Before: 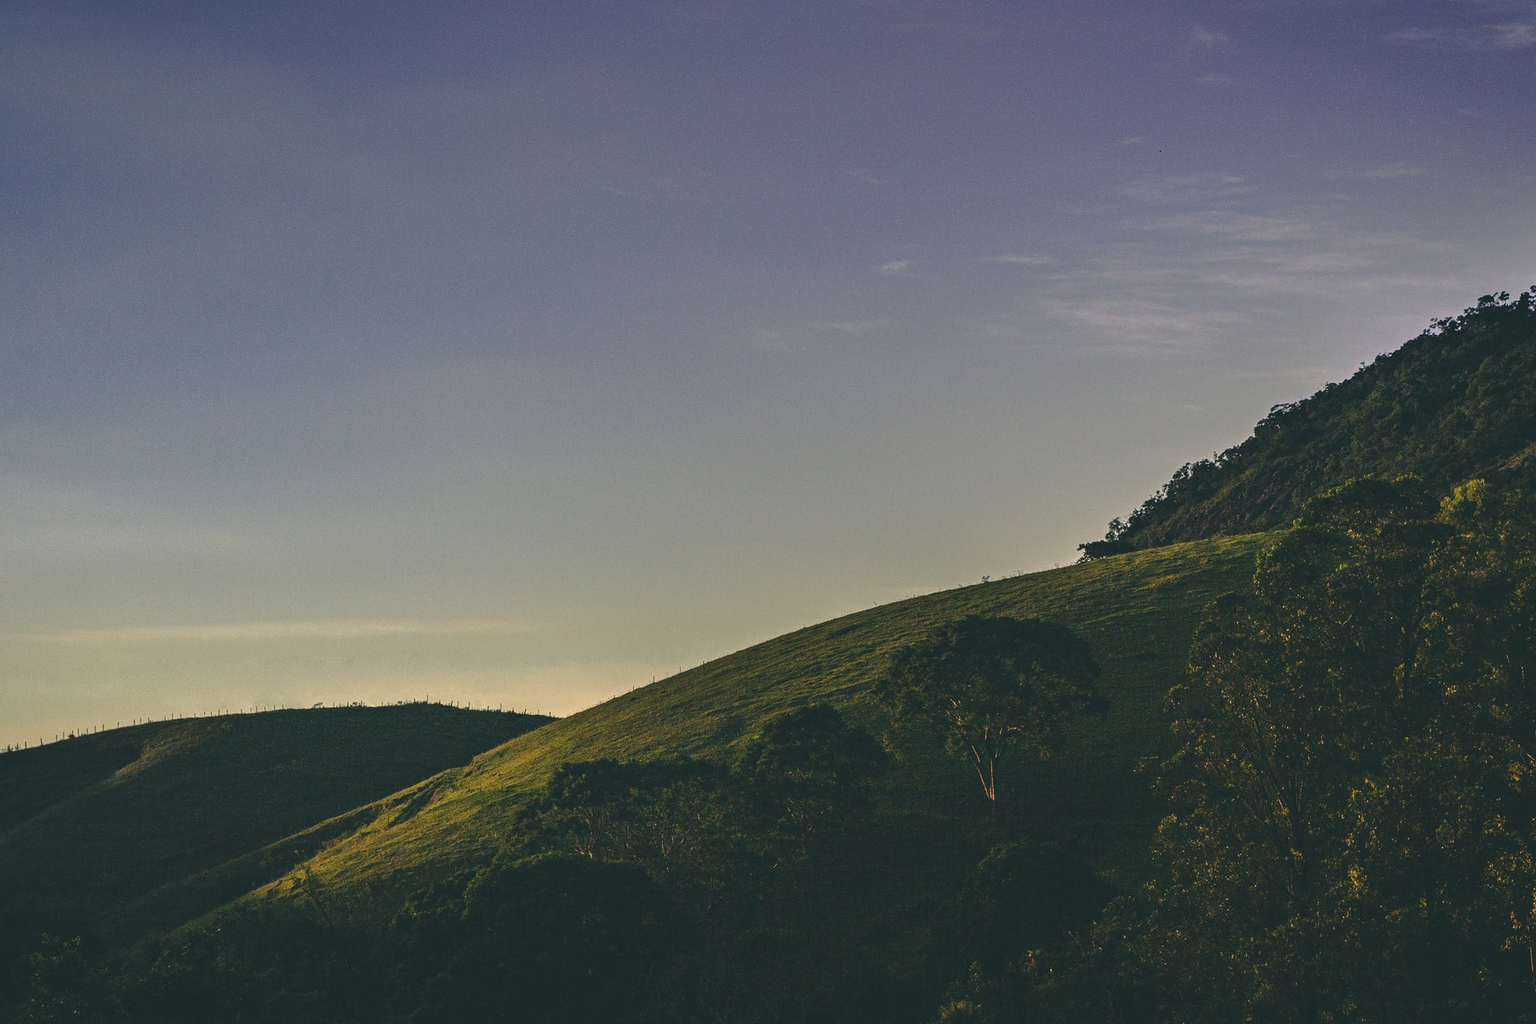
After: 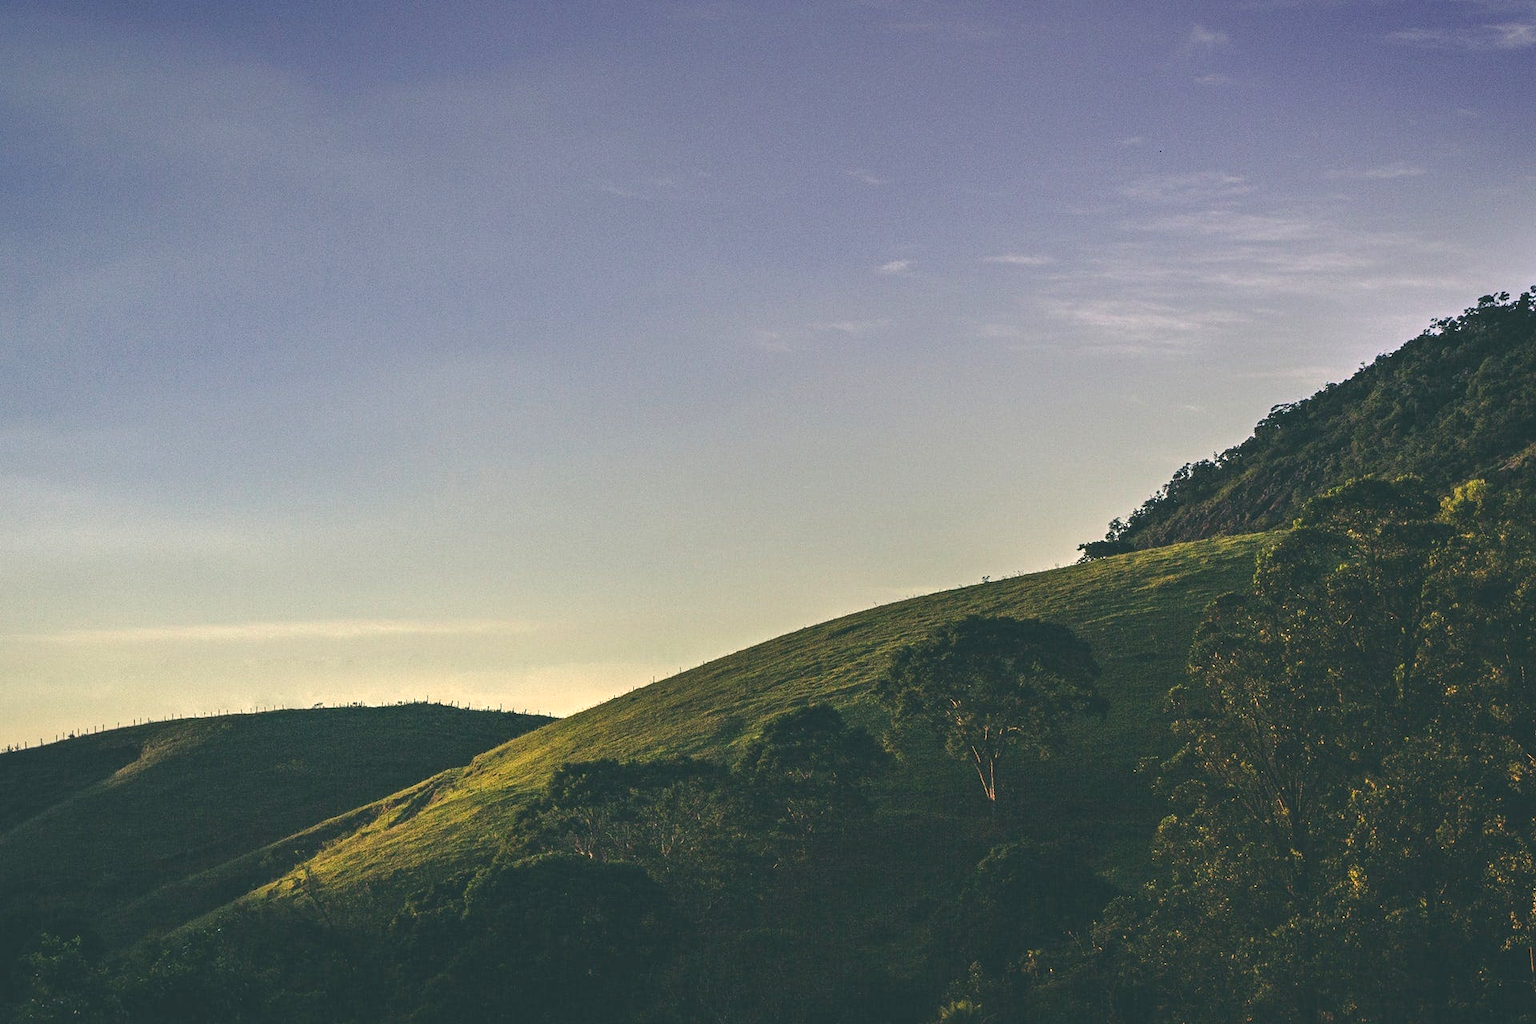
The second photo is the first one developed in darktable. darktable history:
local contrast: highlights 100%, shadows 98%, detail 131%, midtone range 0.2
exposure: black level correction 0, exposure 0.692 EV, compensate highlight preservation false
